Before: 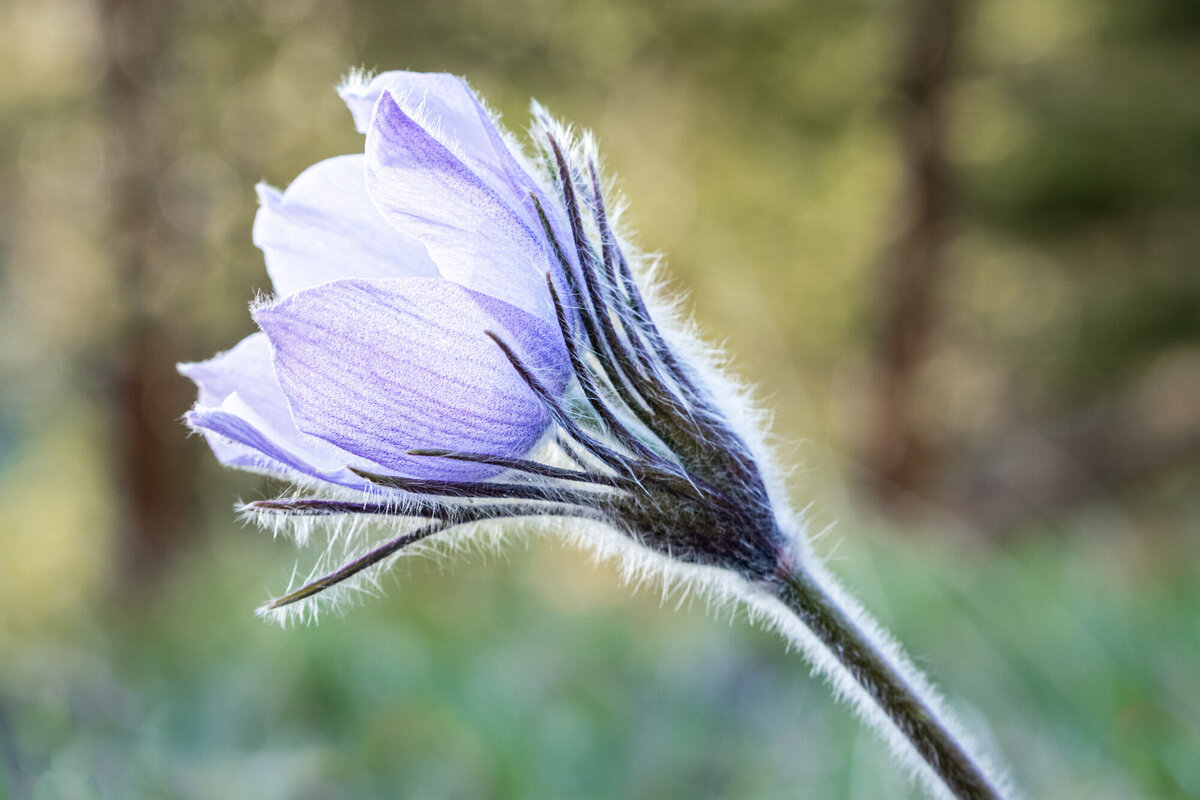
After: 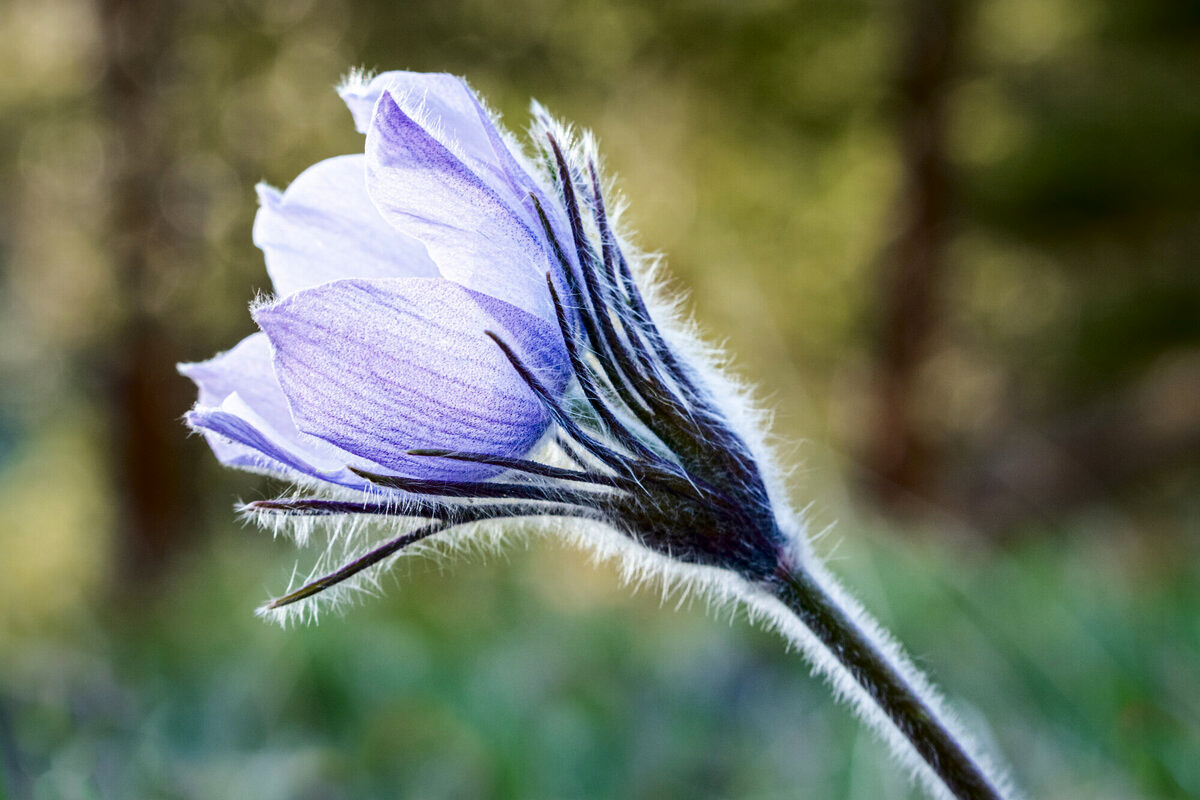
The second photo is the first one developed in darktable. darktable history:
contrast brightness saturation: contrast 0.126, brightness -0.239, saturation 0.146
